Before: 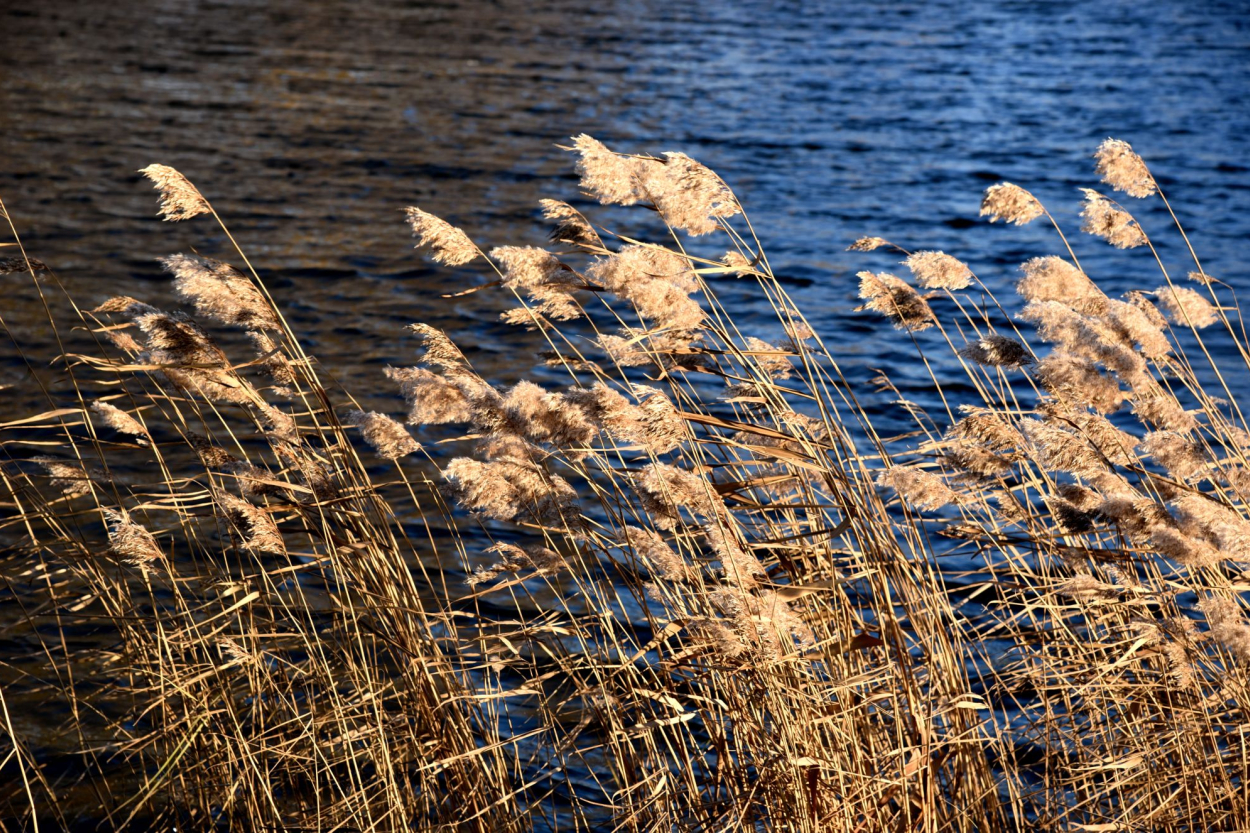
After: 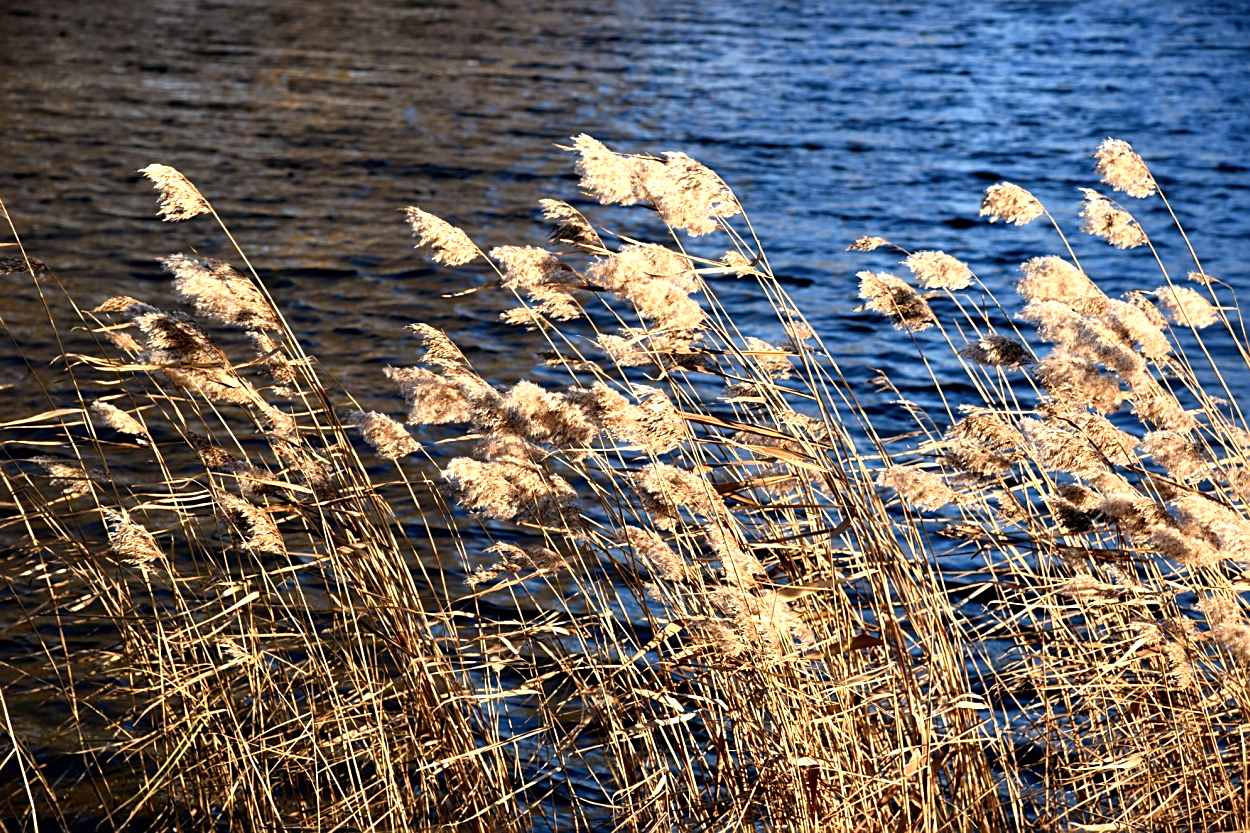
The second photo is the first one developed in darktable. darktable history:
base curve: curves: ch0 [(0, 0) (0.297, 0.298) (1, 1)]
exposure: black level correction 0, exposure 0.499 EV, compensate exposure bias true, compensate highlight preservation false
sharpen: on, module defaults
